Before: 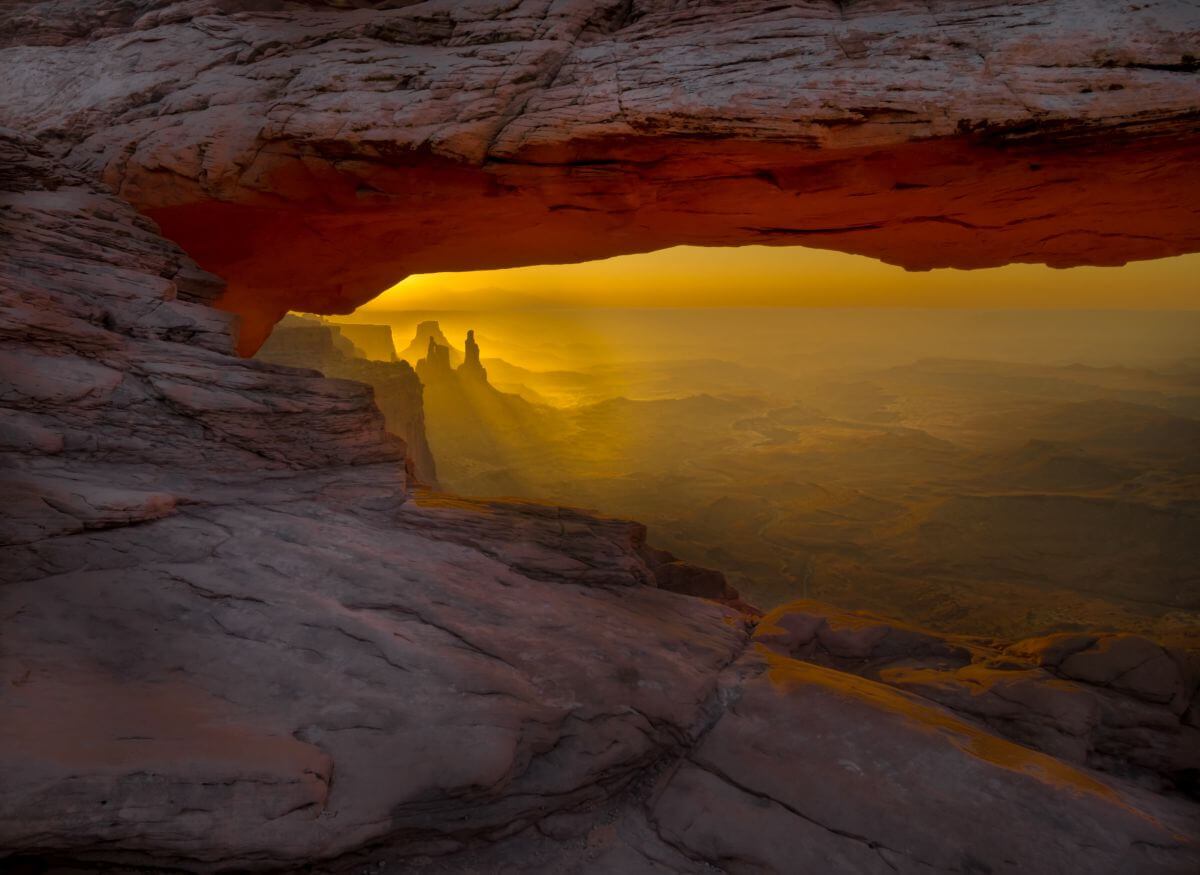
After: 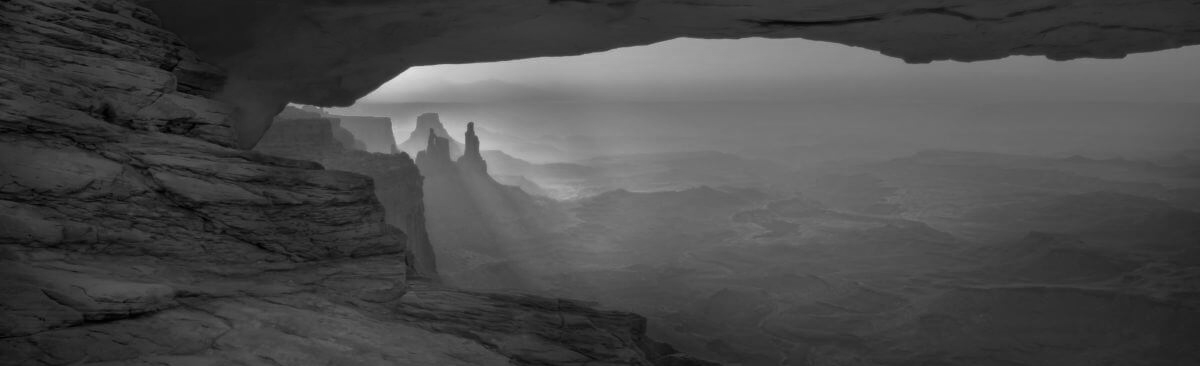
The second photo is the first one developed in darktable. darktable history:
crop and rotate: top 23.84%, bottom 34.294%
color balance rgb: shadows fall-off 101%, linear chroma grading › mid-tones 7.63%, perceptual saturation grading › mid-tones 11.68%, mask middle-gray fulcrum 22.45%, global vibrance 10.11%, saturation formula JzAzBz (2021)
white balance: red 0.98, blue 1.034
monochrome: on, module defaults
